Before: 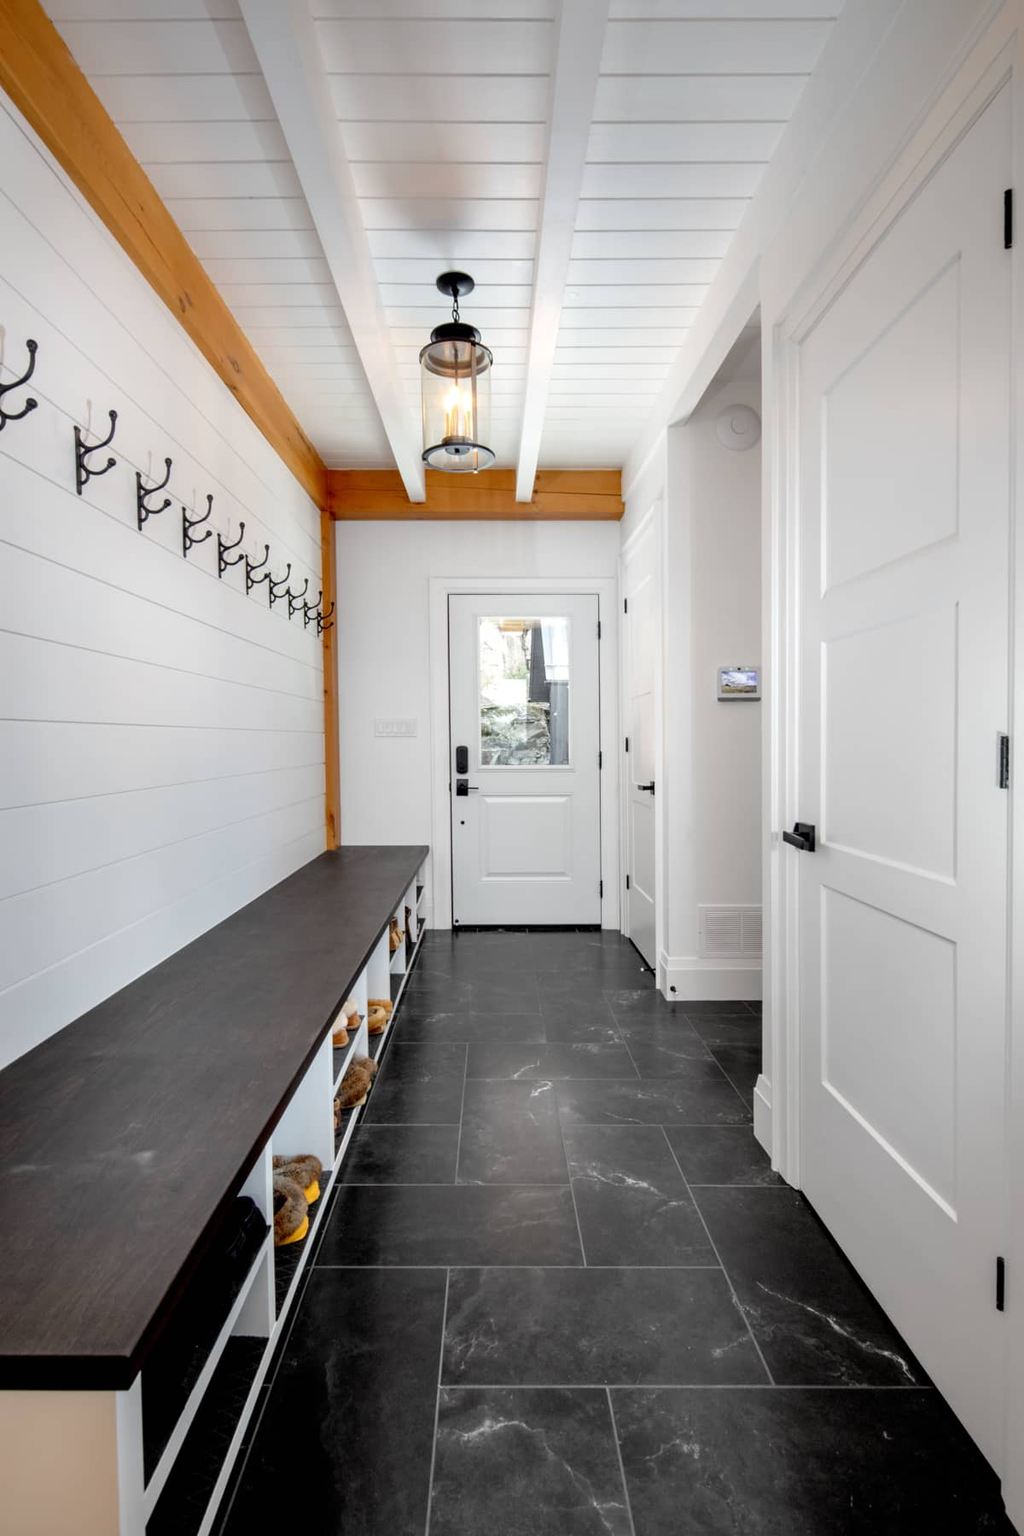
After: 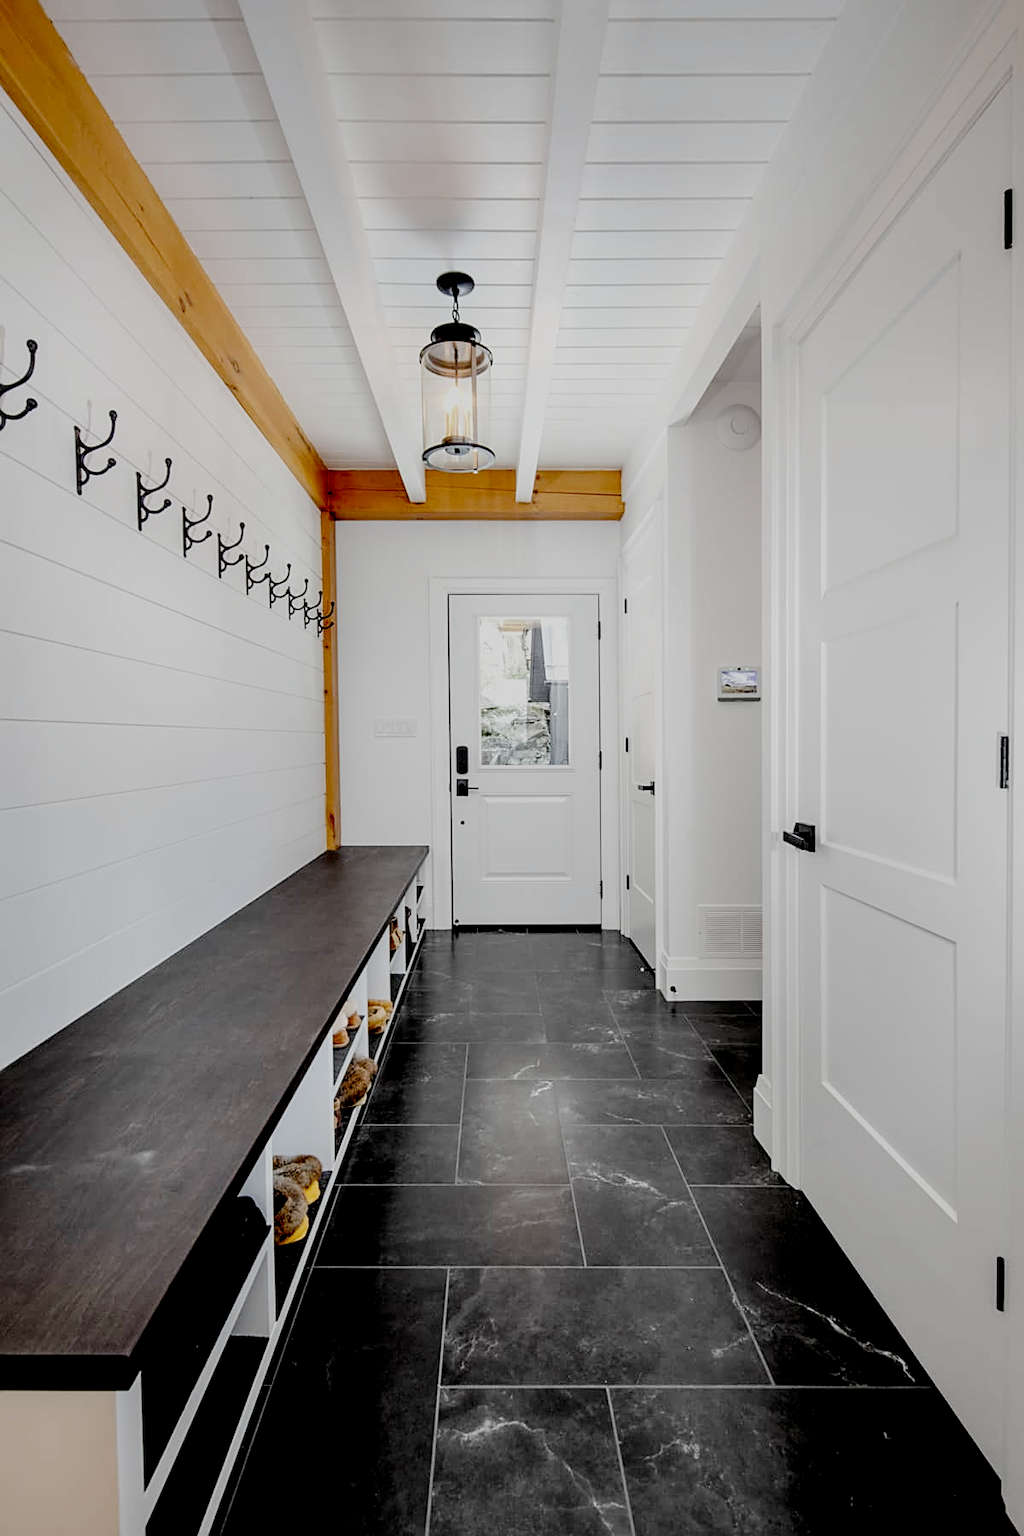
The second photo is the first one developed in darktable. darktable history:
filmic rgb: middle gray luminance 18%, black relative exposure -7.5 EV, white relative exposure 8.5 EV, threshold 6 EV, target black luminance 0%, hardness 2.23, latitude 18.37%, contrast 0.878, highlights saturation mix 5%, shadows ↔ highlights balance 10.15%, add noise in highlights 0, preserve chrominance no, color science v3 (2019), use custom middle-gray values true, iterations of high-quality reconstruction 0, contrast in highlights soft, enable highlight reconstruction true
local contrast: highlights 100%, shadows 100%, detail 120%, midtone range 0.2
sharpen: on, module defaults
tone equalizer: -8 EV -0.417 EV, -7 EV -0.389 EV, -6 EV -0.333 EV, -5 EV -0.222 EV, -3 EV 0.222 EV, -2 EV 0.333 EV, -1 EV 0.389 EV, +0 EV 0.417 EV, edges refinement/feathering 500, mask exposure compensation -1.57 EV, preserve details no
